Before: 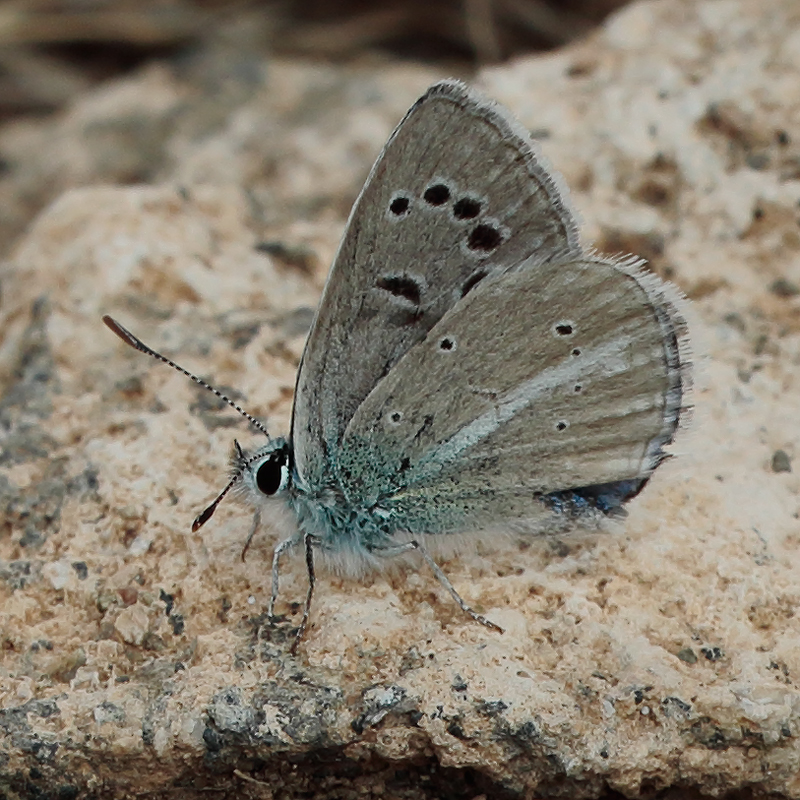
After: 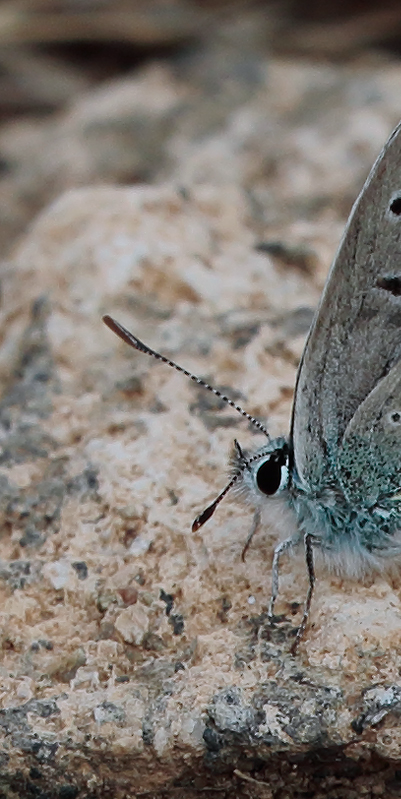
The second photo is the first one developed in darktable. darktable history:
color calibration: illuminant as shot in camera, x 0.358, y 0.373, temperature 4628.91 K
crop and rotate: left 0.046%, top 0%, right 49.804%
